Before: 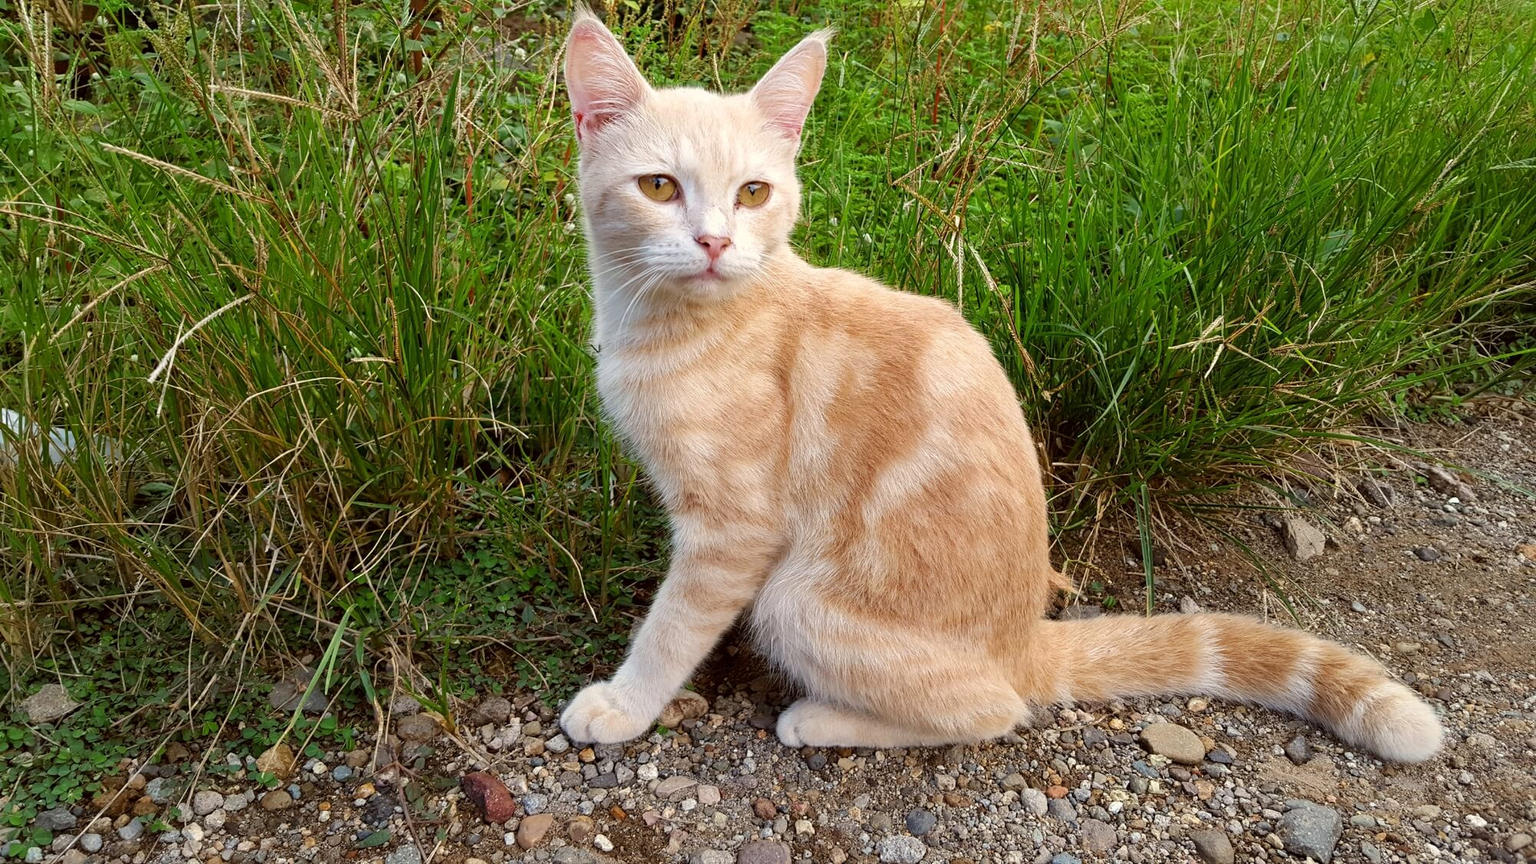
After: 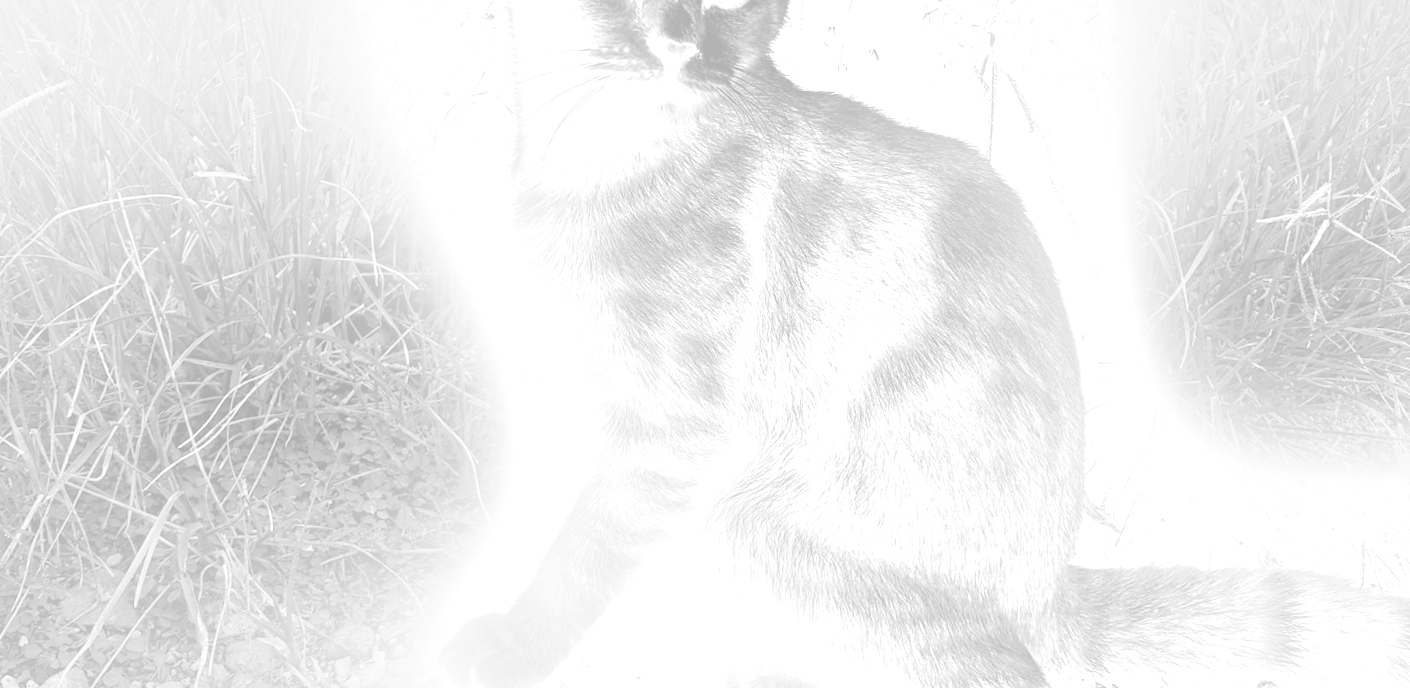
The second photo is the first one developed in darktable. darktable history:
monochrome: on, module defaults
exposure: black level correction 0, exposure 0.7 EV, compensate exposure bias true, compensate highlight preservation false
crop and rotate: angle -3.37°, left 9.79%, top 20.73%, right 12.42%, bottom 11.82%
bloom: size 25%, threshold 5%, strength 90%
white balance: red 1.467, blue 0.684
